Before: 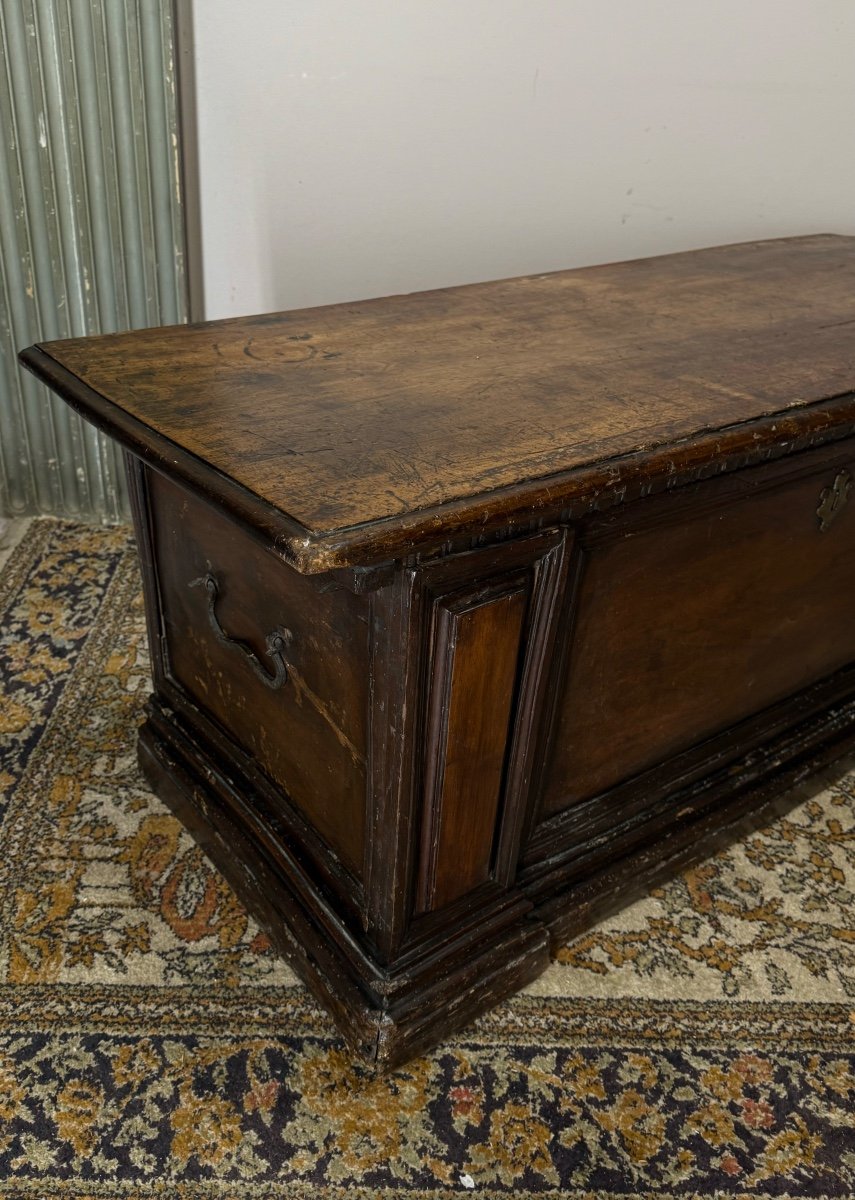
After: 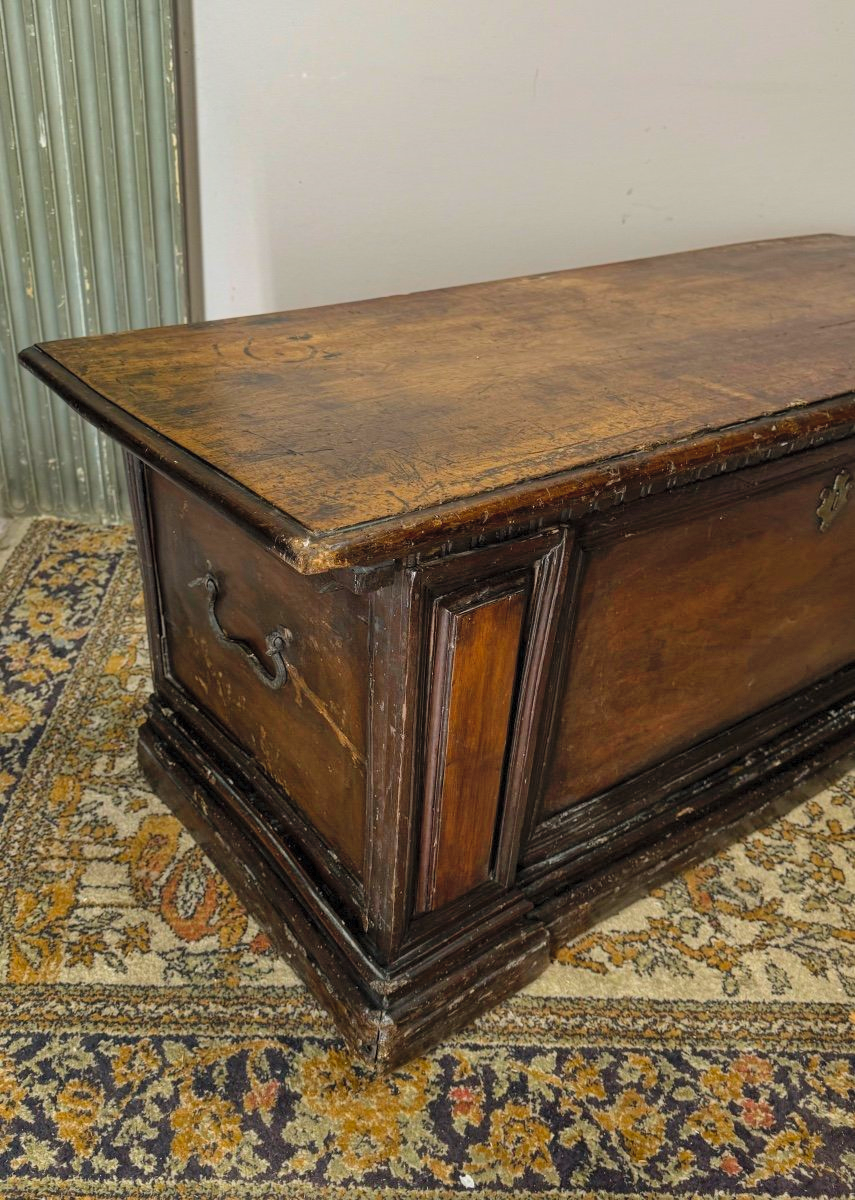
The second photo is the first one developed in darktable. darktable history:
contrast brightness saturation: contrast 0.07, brightness 0.18, saturation 0.4
shadows and highlights: shadows color adjustment 97.66%, soften with gaussian
